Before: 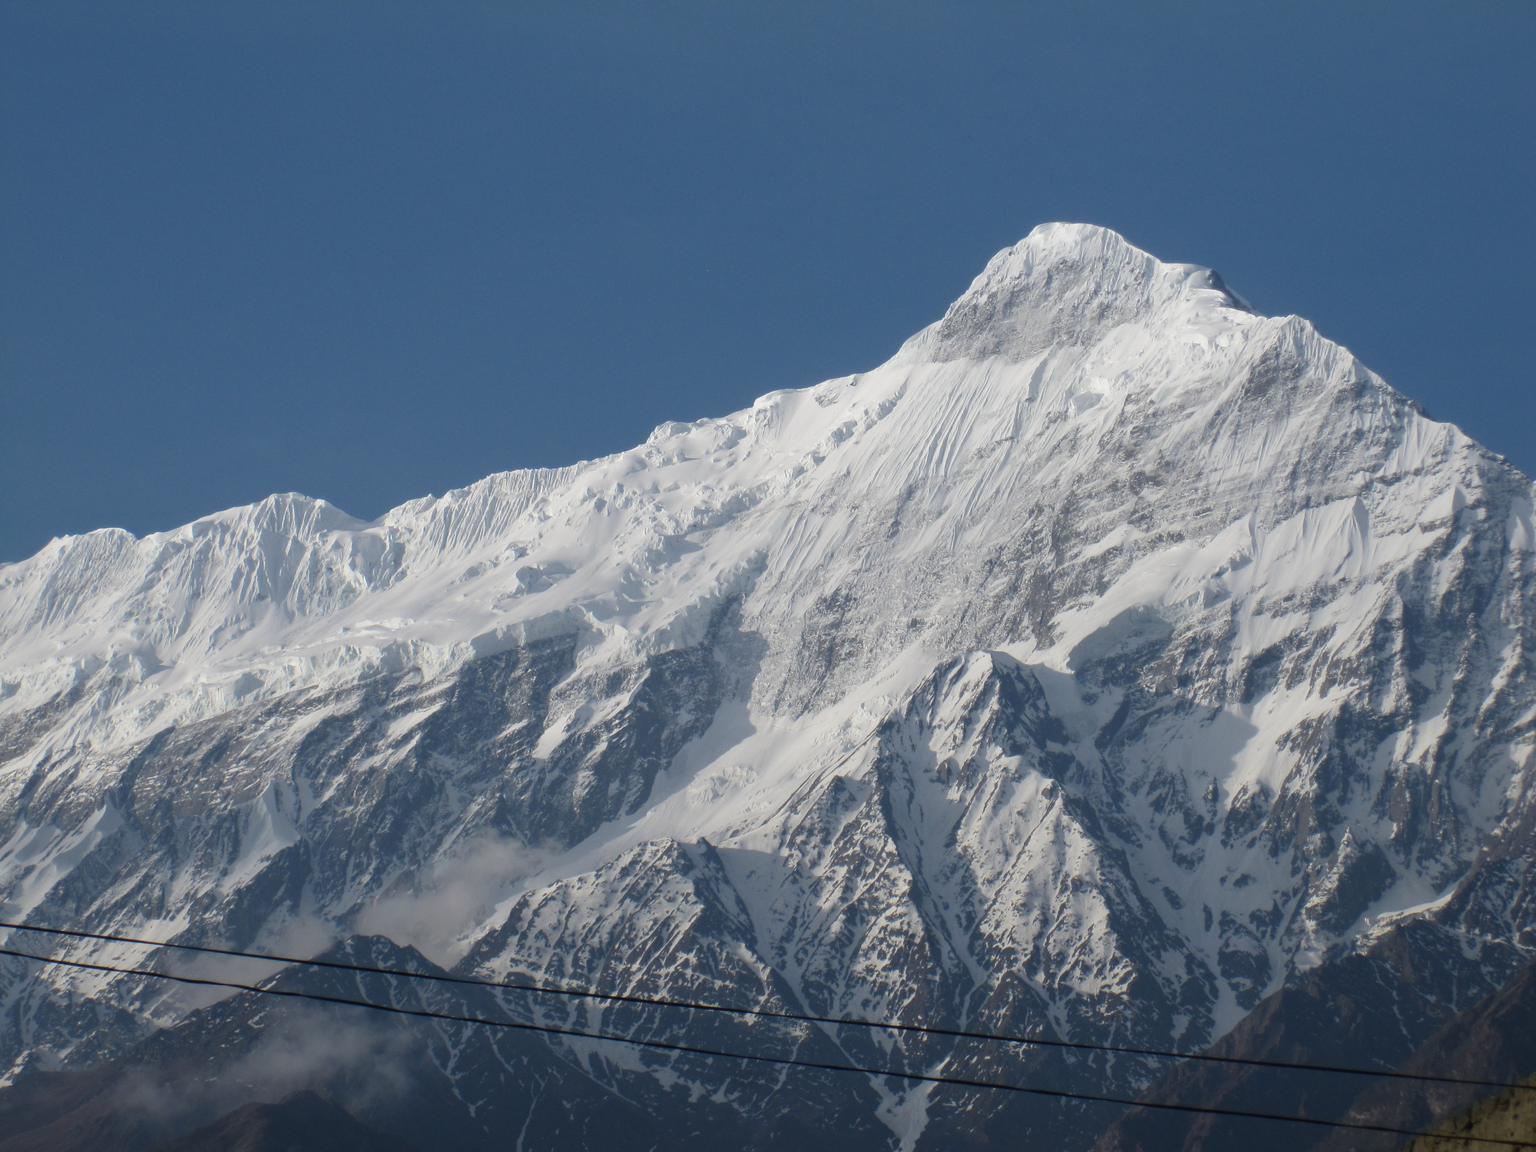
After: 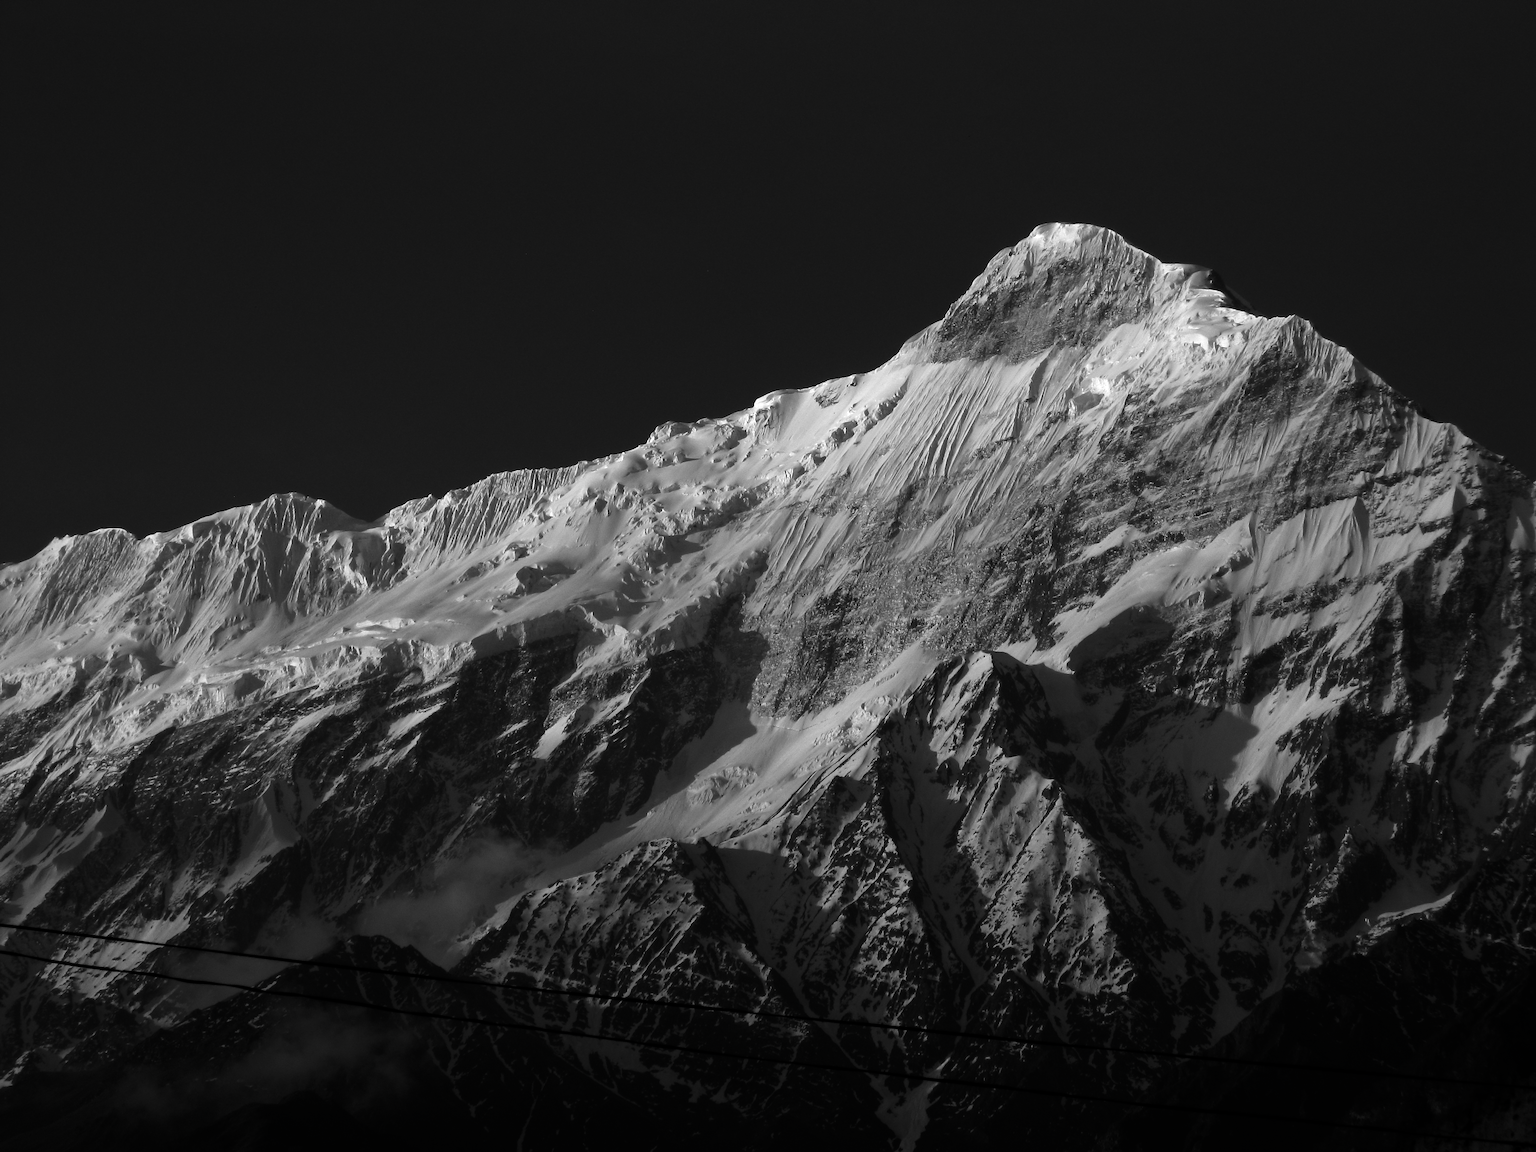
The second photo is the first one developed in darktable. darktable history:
exposure: exposure 0.269 EV, compensate highlight preservation false
contrast brightness saturation: contrast 0.019, brightness -0.981, saturation -0.995
